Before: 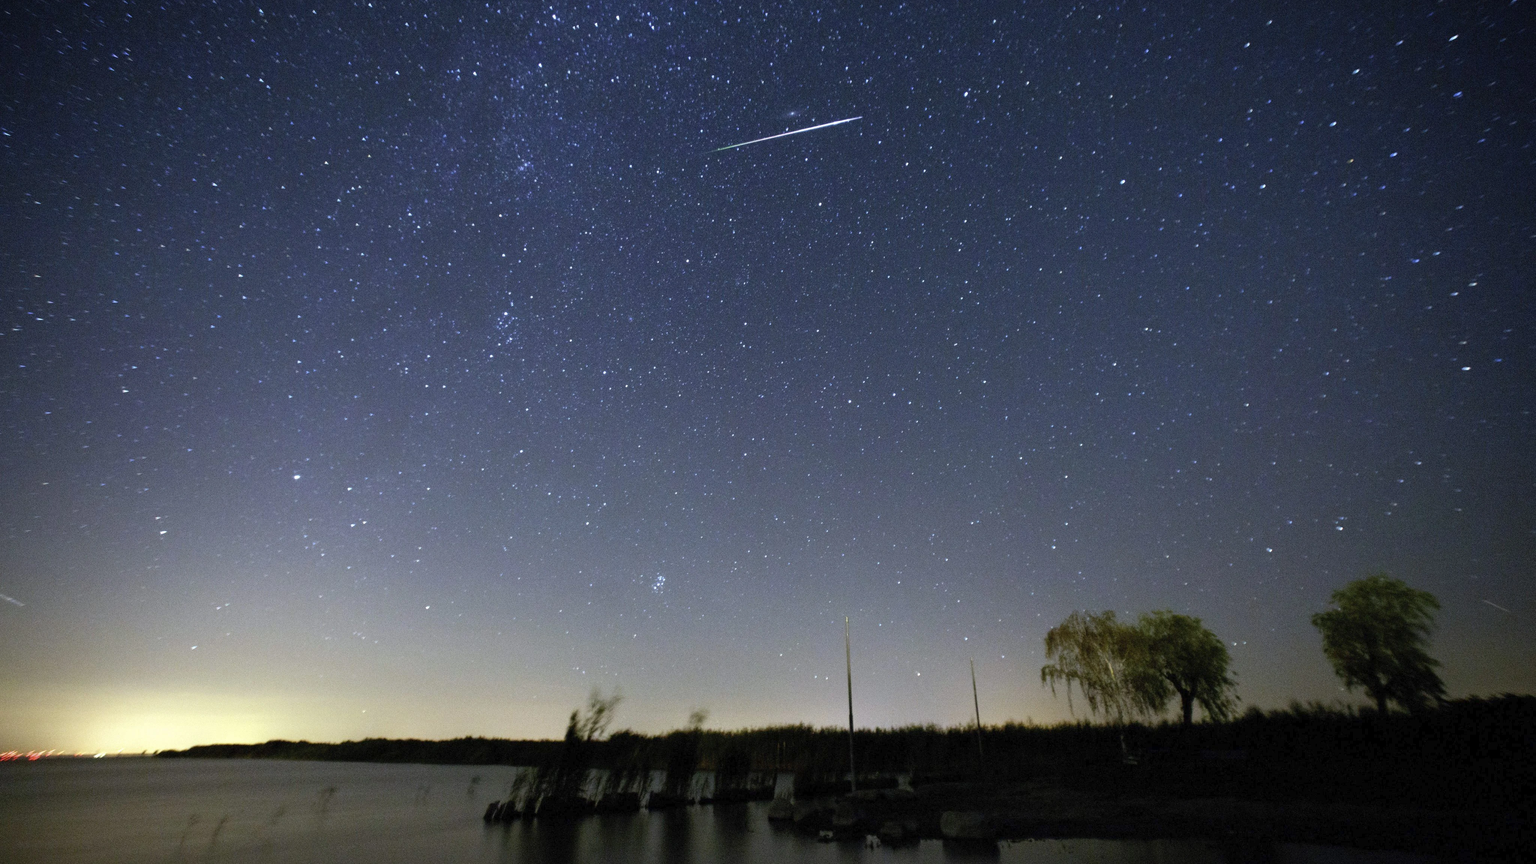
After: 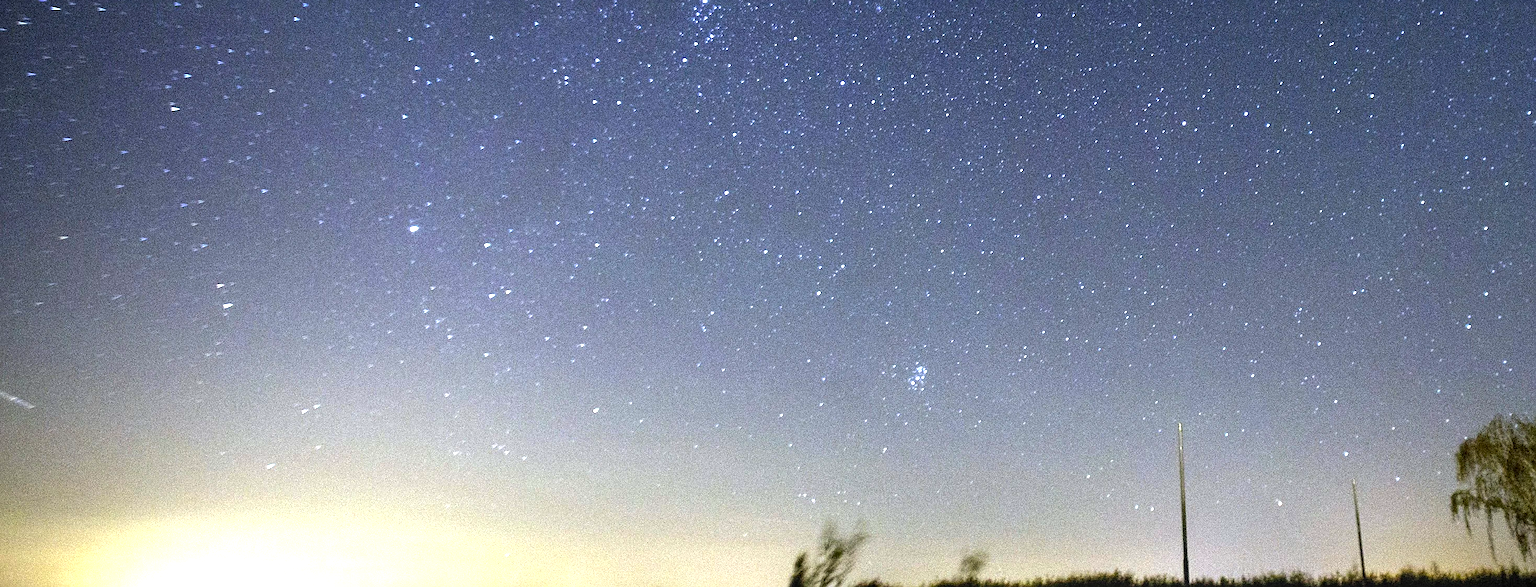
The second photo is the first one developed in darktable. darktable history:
crop: top 36.251%, right 28.206%, bottom 14.796%
color balance rgb: power › luminance -14.952%, global offset › luminance 0.227%, linear chroma grading › global chroma 14.704%, perceptual saturation grading › global saturation 11.774%
exposure: black level correction 0, exposure 0.892 EV, compensate exposure bias true, compensate highlight preservation false
local contrast: detail 130%
sharpen: on, module defaults
